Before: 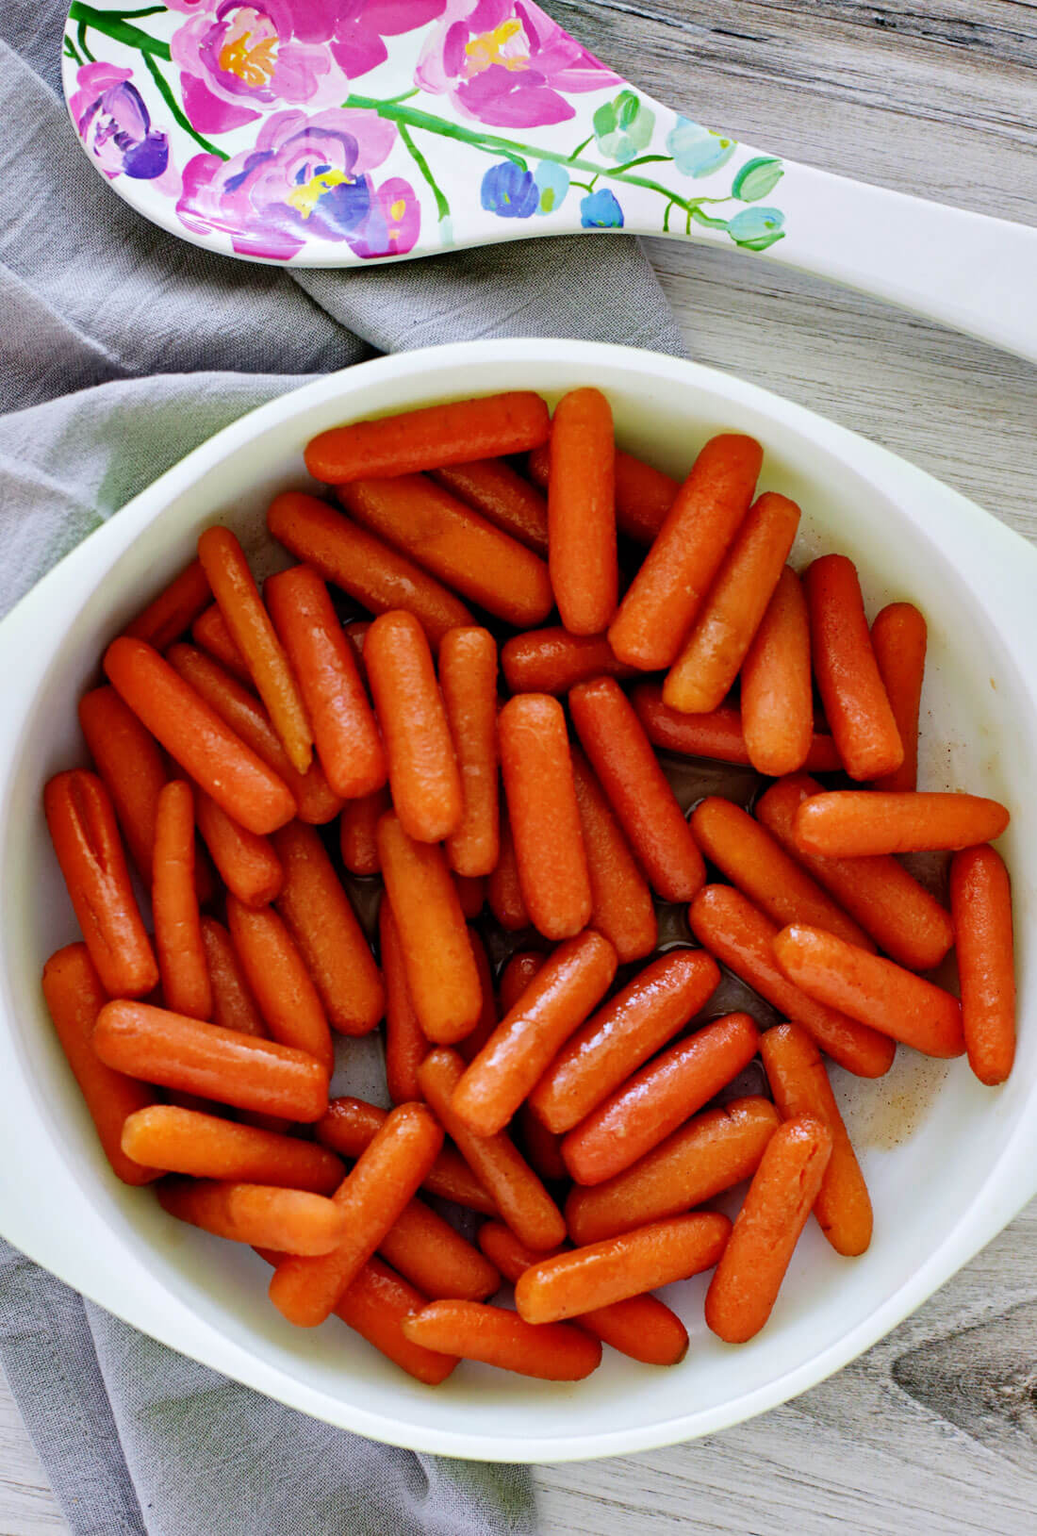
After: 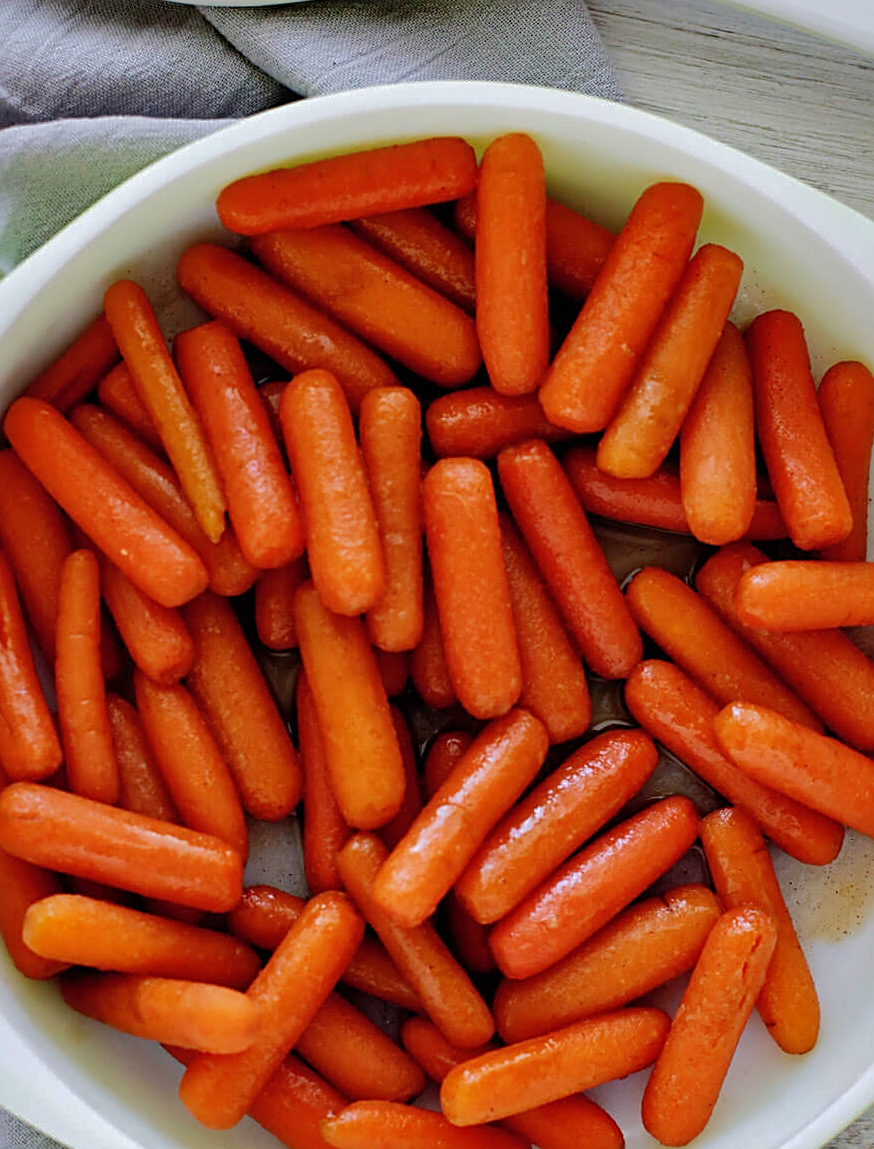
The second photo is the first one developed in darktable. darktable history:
crop: left 9.669%, top 17.069%, right 10.796%, bottom 12.343%
sharpen: on, module defaults
shadows and highlights: shadows 39.83, highlights -59.96
